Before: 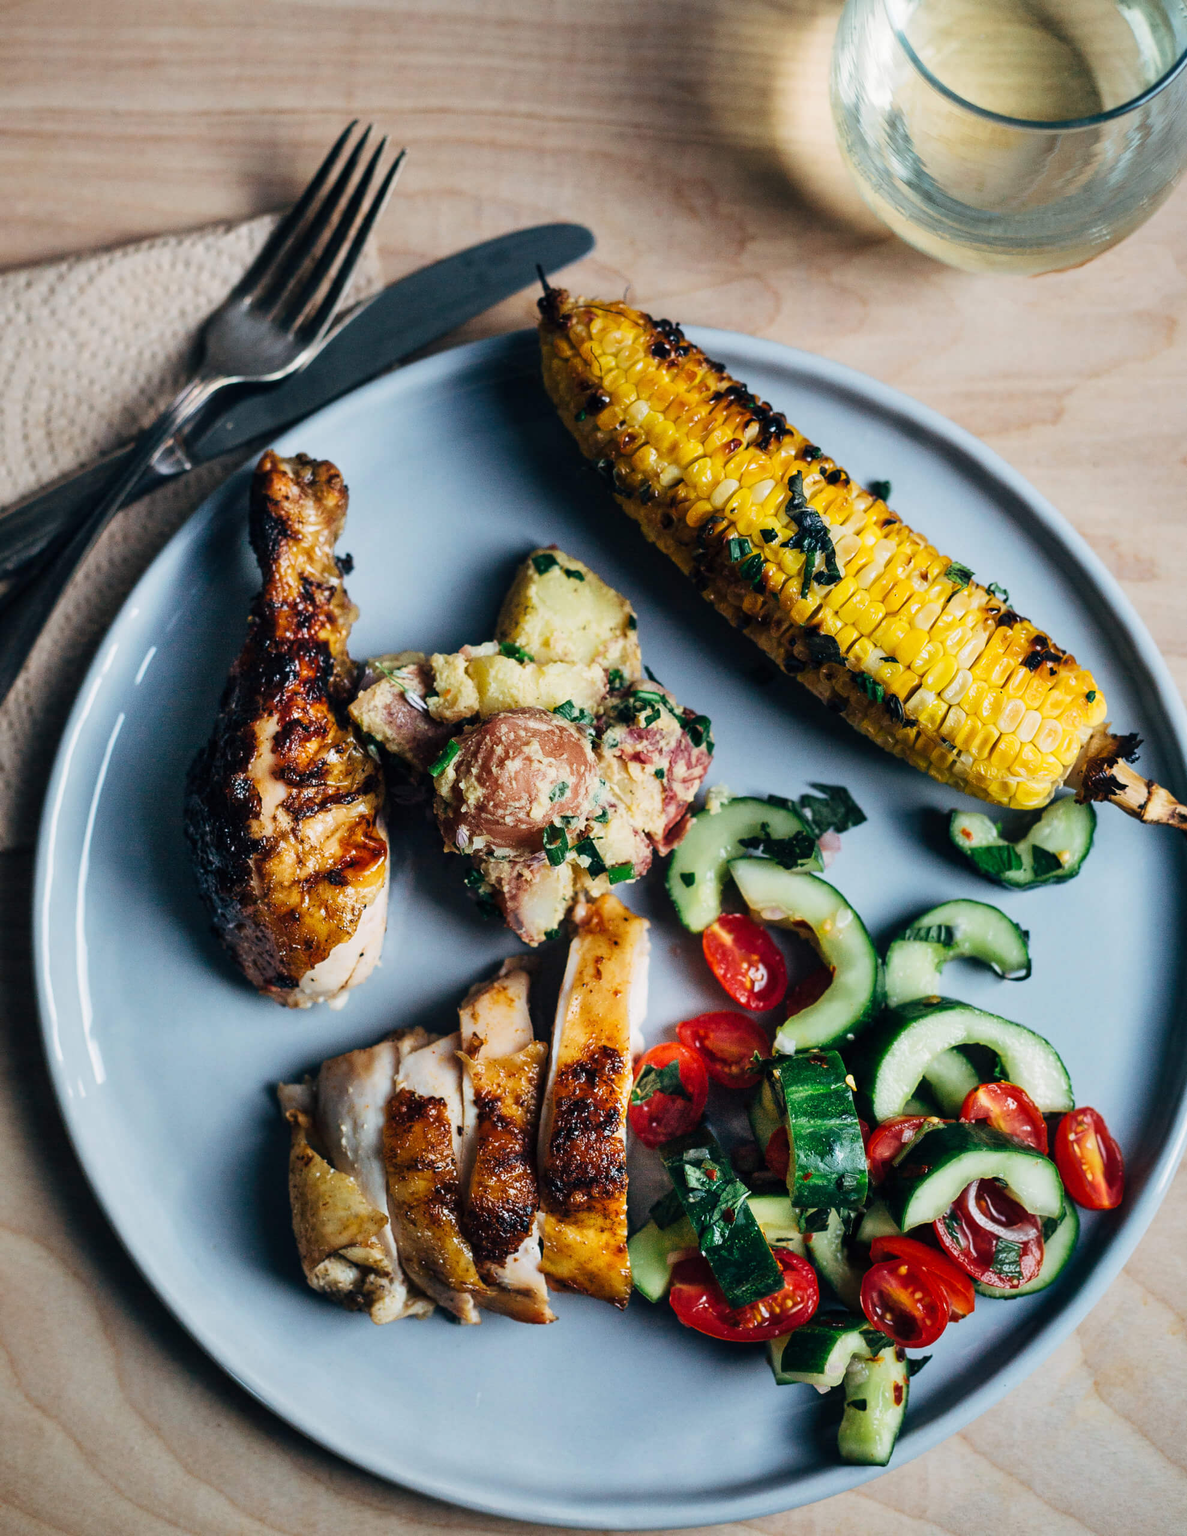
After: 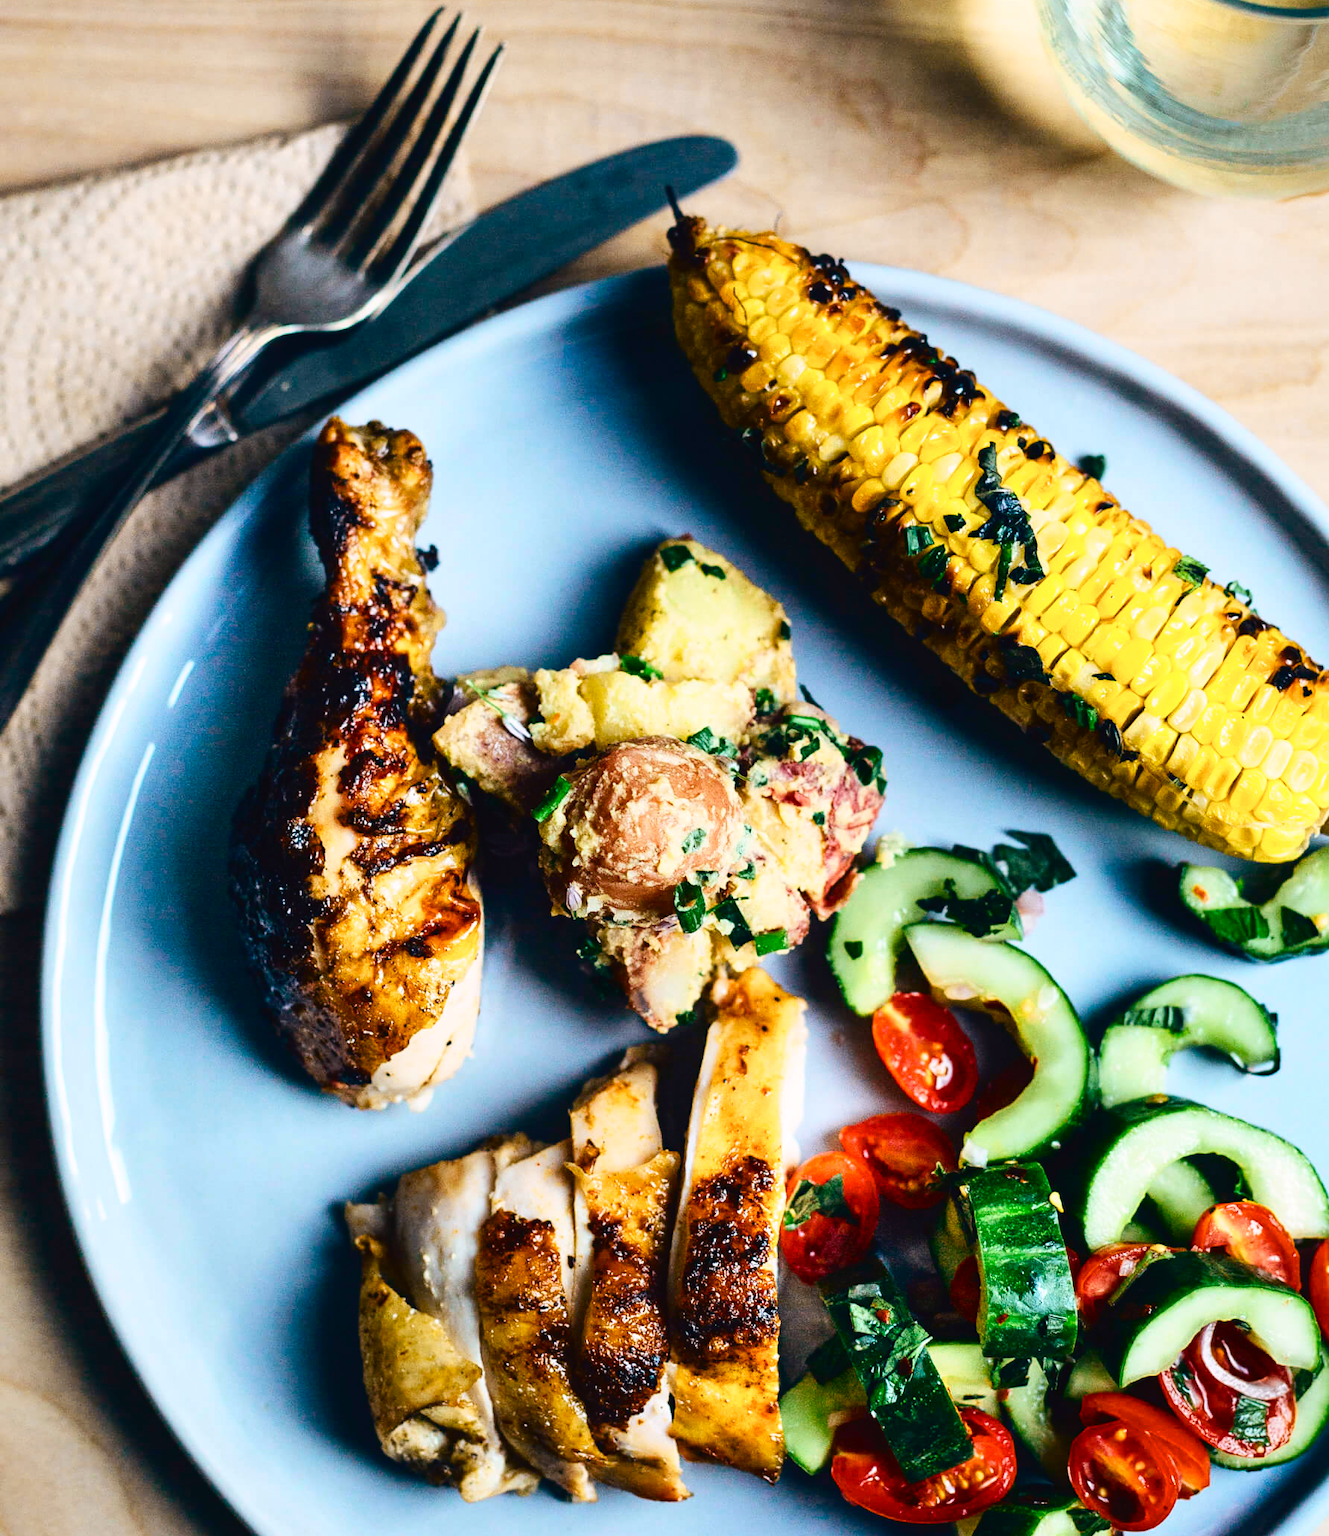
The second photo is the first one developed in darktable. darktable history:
color balance rgb: linear chroma grading › shadows 32%, linear chroma grading › global chroma -2%, linear chroma grading › mid-tones 4%, perceptual saturation grading › global saturation -2%, perceptual saturation grading › highlights -8%, perceptual saturation grading › mid-tones 8%, perceptual saturation grading › shadows 4%, perceptual brilliance grading › highlights 8%, perceptual brilliance grading › mid-tones 4%, perceptual brilliance grading › shadows 2%, global vibrance 16%, saturation formula JzAzBz (2021)
crop: top 7.49%, right 9.717%, bottom 11.943%
tone curve: curves: ch0 [(0, 0.023) (0.087, 0.065) (0.184, 0.168) (0.45, 0.54) (0.57, 0.683) (0.722, 0.825) (0.877, 0.948) (1, 1)]; ch1 [(0, 0) (0.388, 0.369) (0.45, 0.43) (0.505, 0.509) (0.534, 0.528) (0.657, 0.655) (1, 1)]; ch2 [(0, 0) (0.314, 0.223) (0.427, 0.405) (0.5, 0.5) (0.55, 0.566) (0.625, 0.657) (1, 1)], color space Lab, independent channels, preserve colors none
